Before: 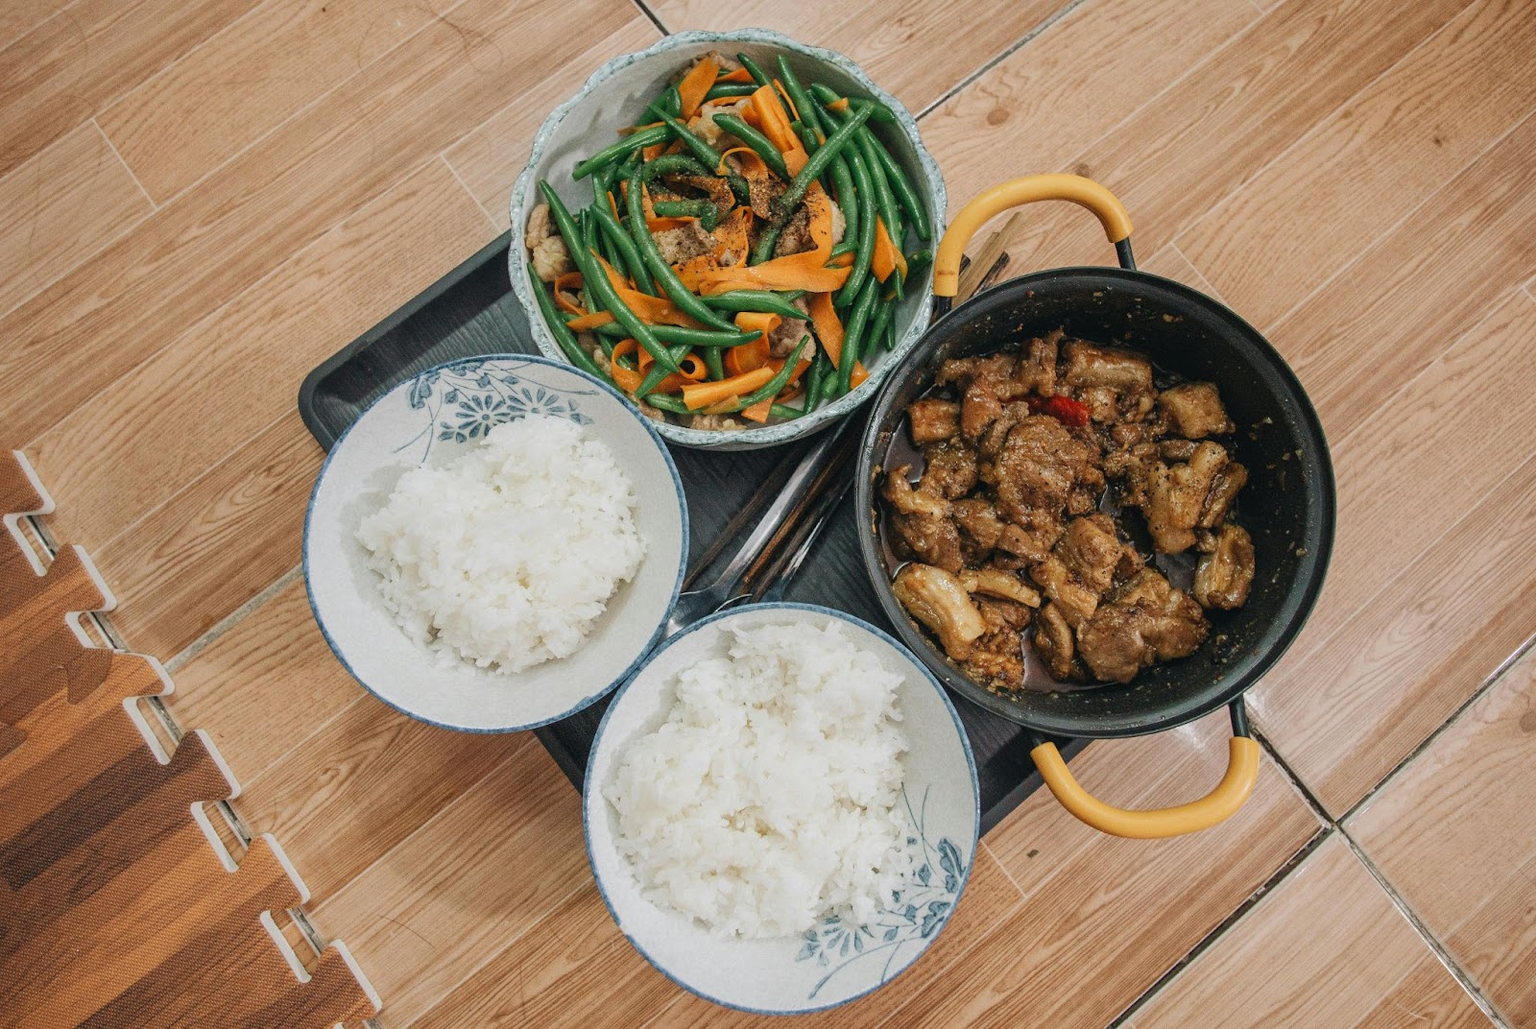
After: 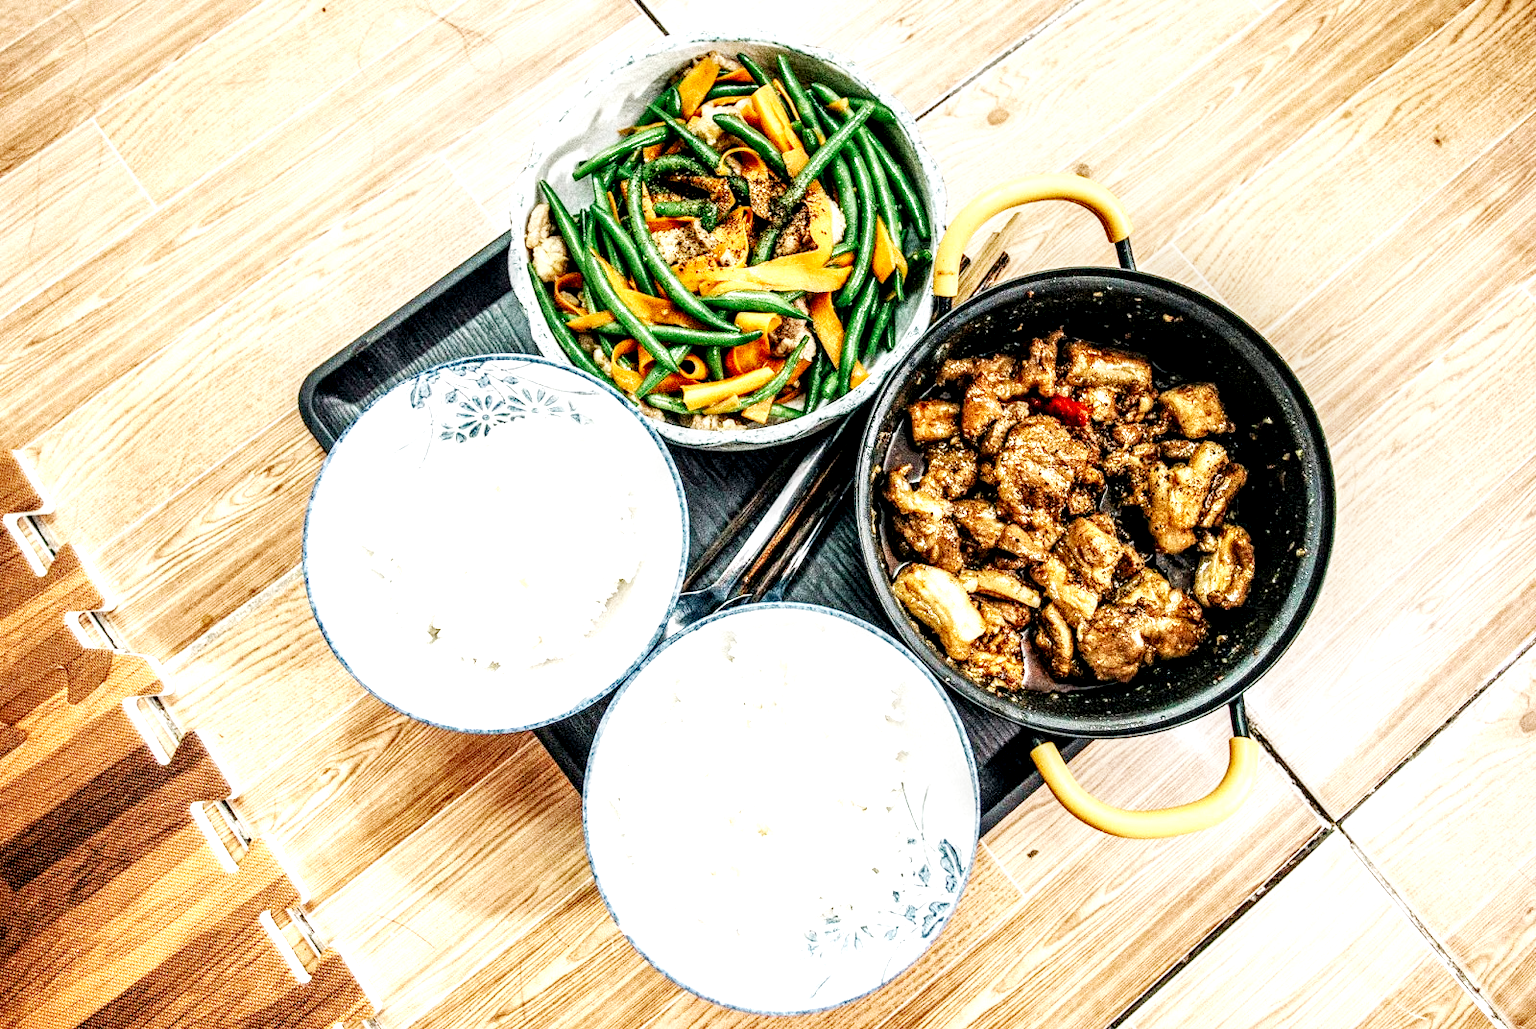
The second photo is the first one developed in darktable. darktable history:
base curve: curves: ch0 [(0, 0) (0.007, 0.004) (0.027, 0.03) (0.046, 0.07) (0.207, 0.54) (0.442, 0.872) (0.673, 0.972) (1, 1)], exposure shift 0.01, preserve colors none
exposure: exposure 0.506 EV, compensate highlight preservation false
local contrast: detail 205%
